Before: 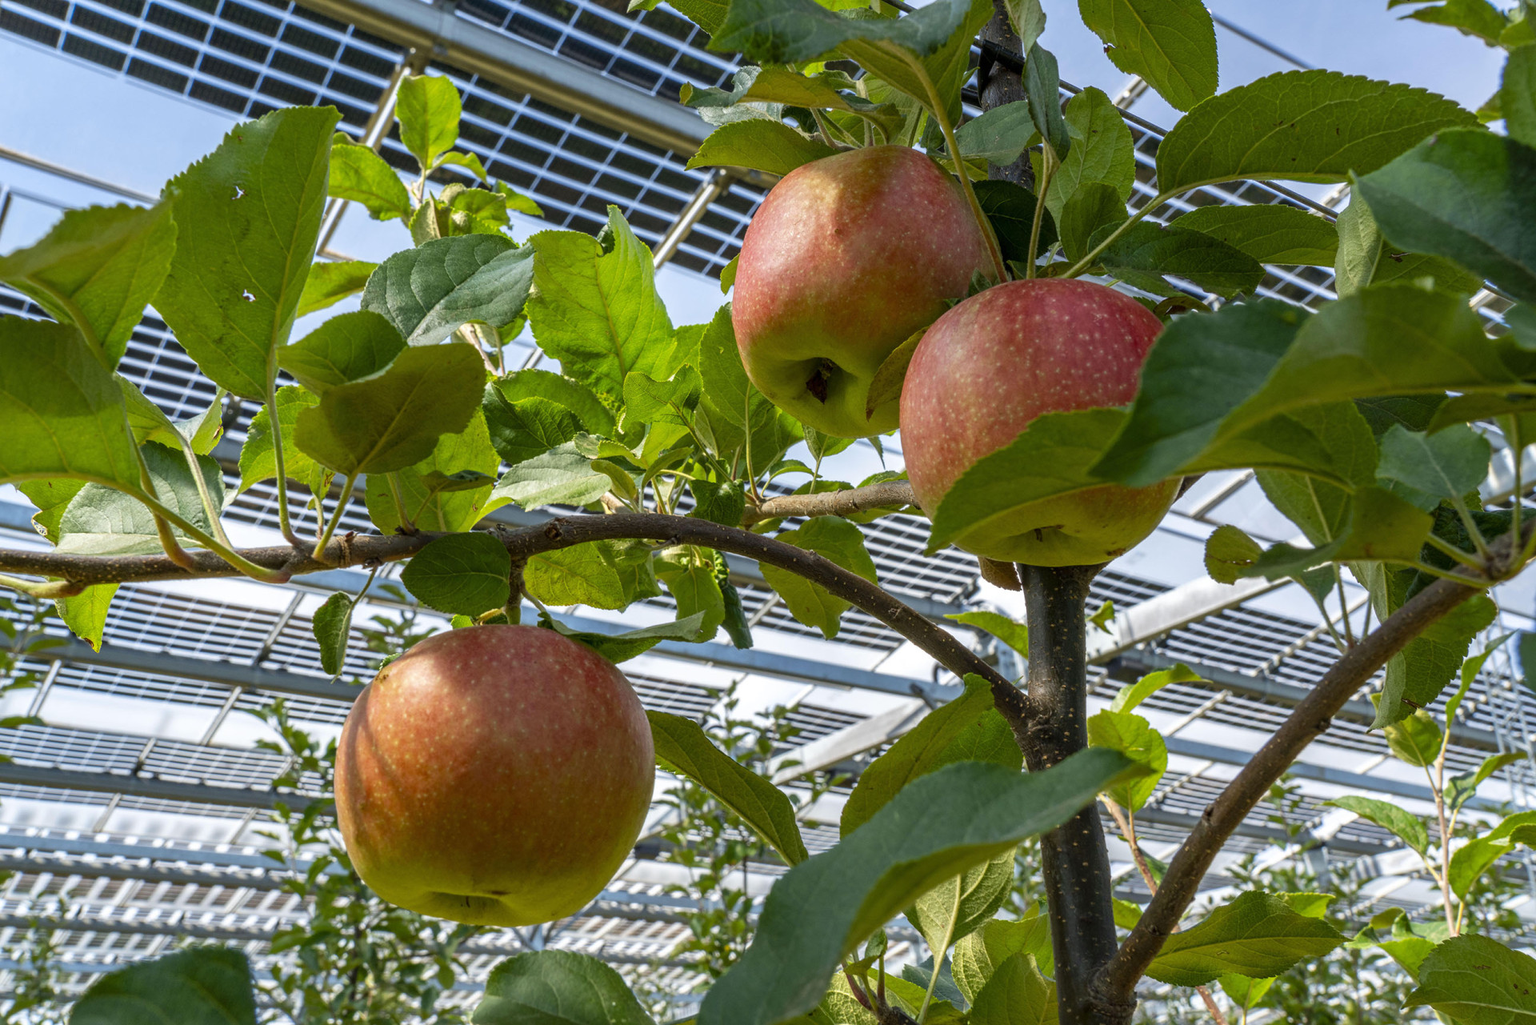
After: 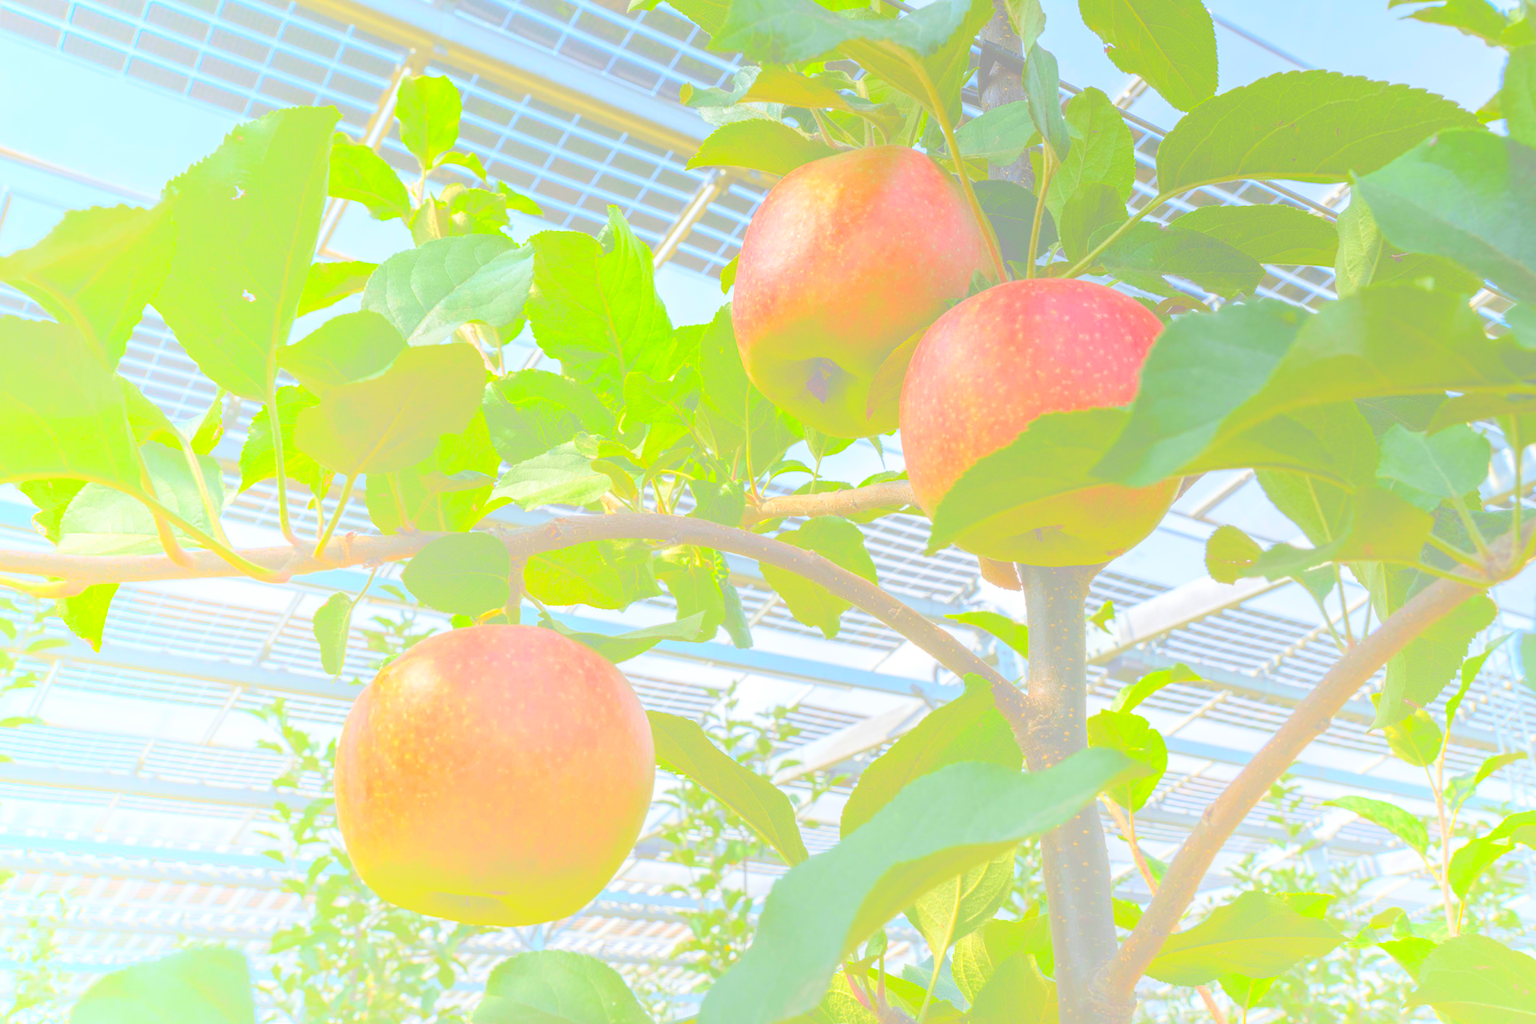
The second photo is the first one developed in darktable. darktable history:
bloom: size 70%, threshold 25%, strength 70%
color contrast: green-magenta contrast 1.69, blue-yellow contrast 1.49
